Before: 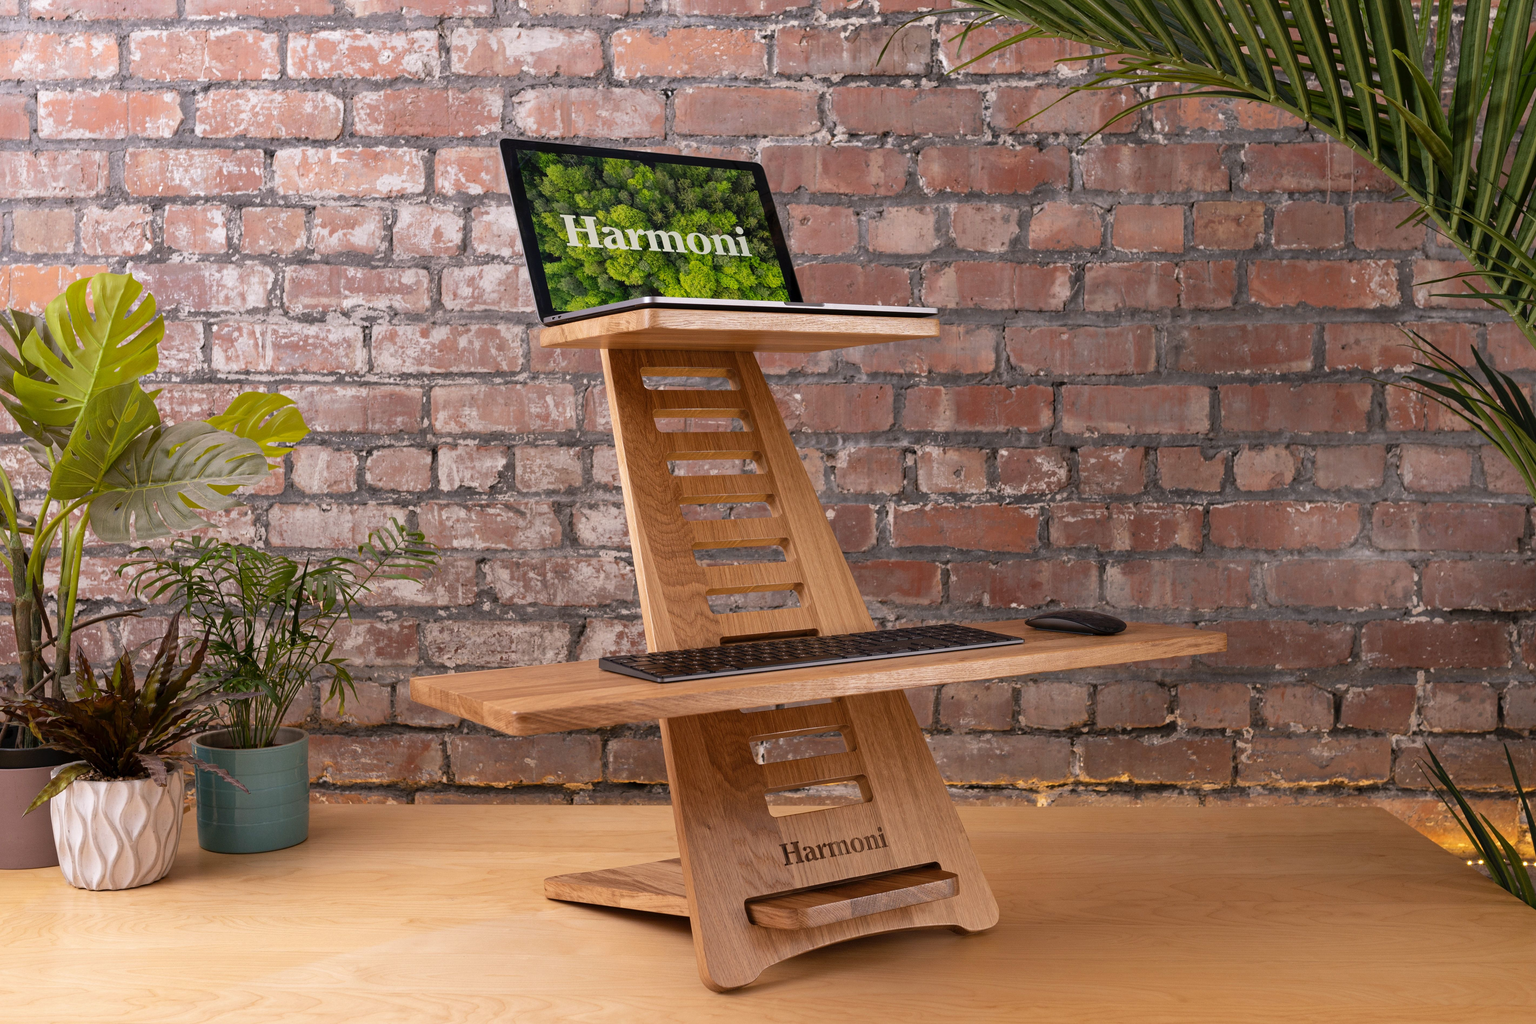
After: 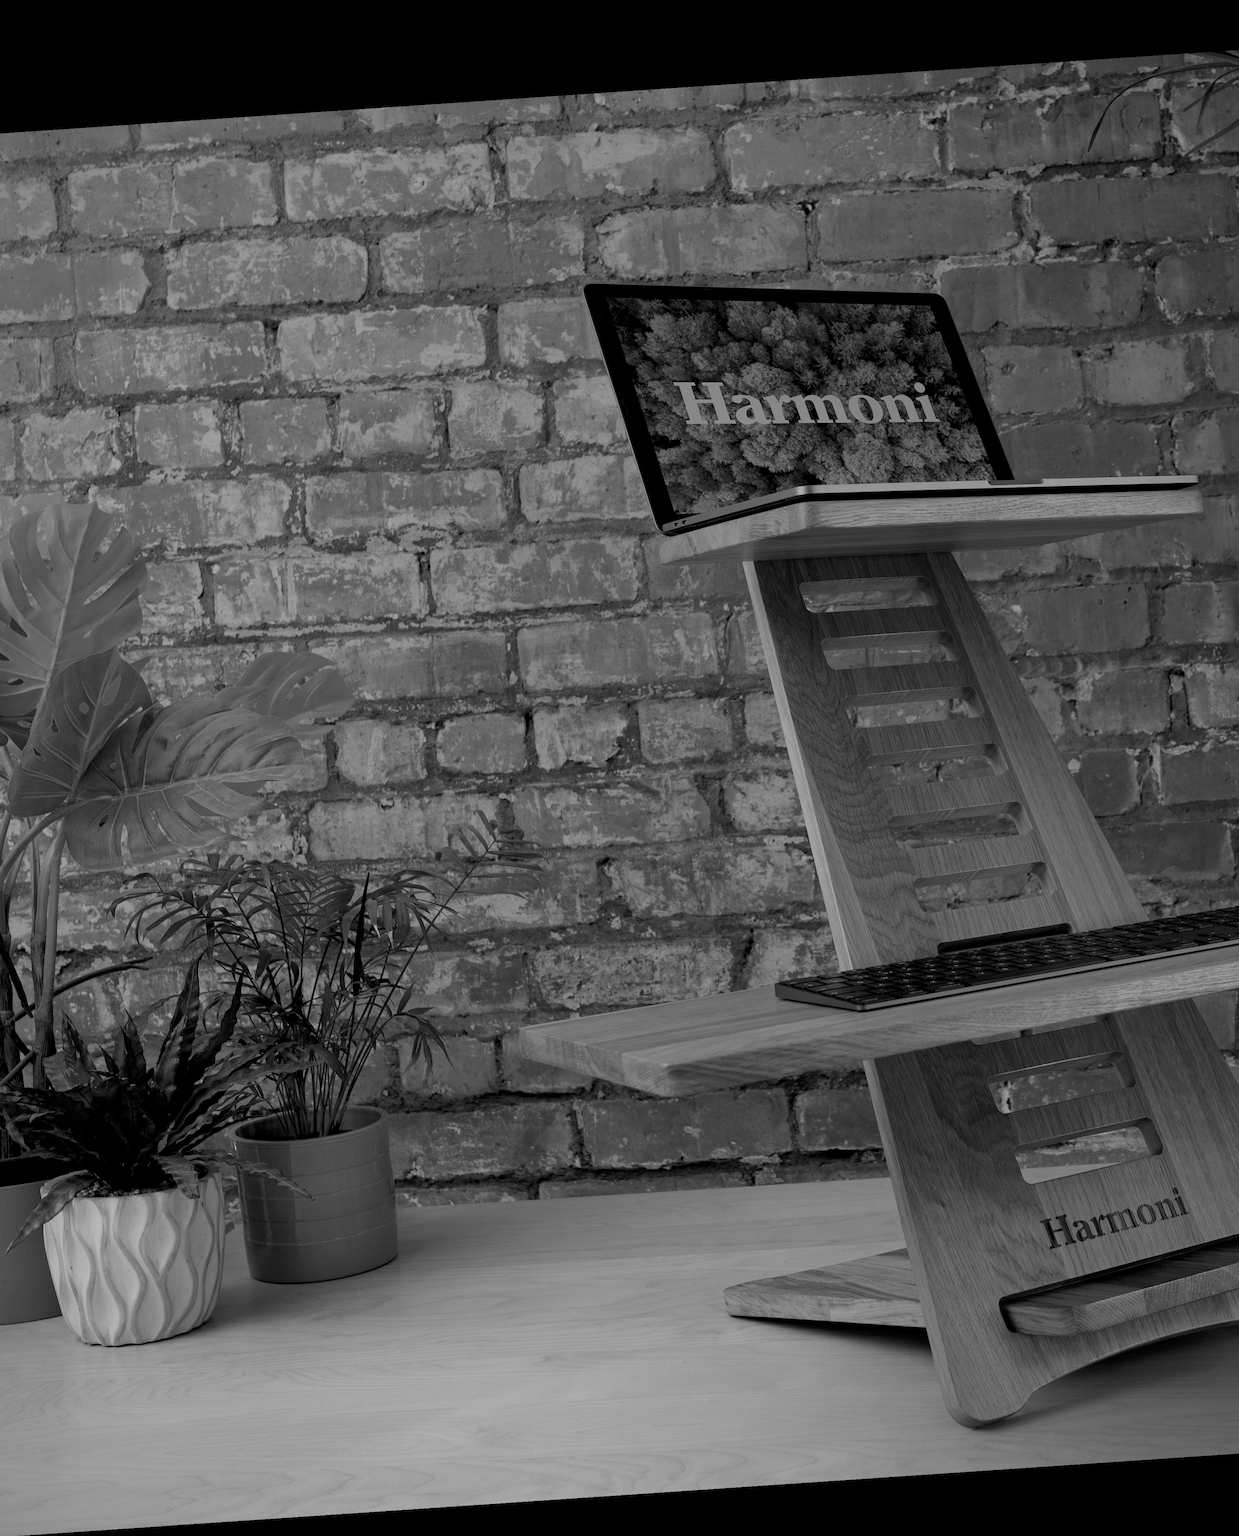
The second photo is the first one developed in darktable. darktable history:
crop: left 5.114%, right 38.589%
rotate and perspective: rotation -4.2°, shear 0.006, automatic cropping off
graduated density: hue 238.83°, saturation 50%
vignetting: fall-off radius 60.92%
exposure: black level correction 0.011, exposure -0.478 EV, compensate highlight preservation false
monochrome: a 14.95, b -89.96
